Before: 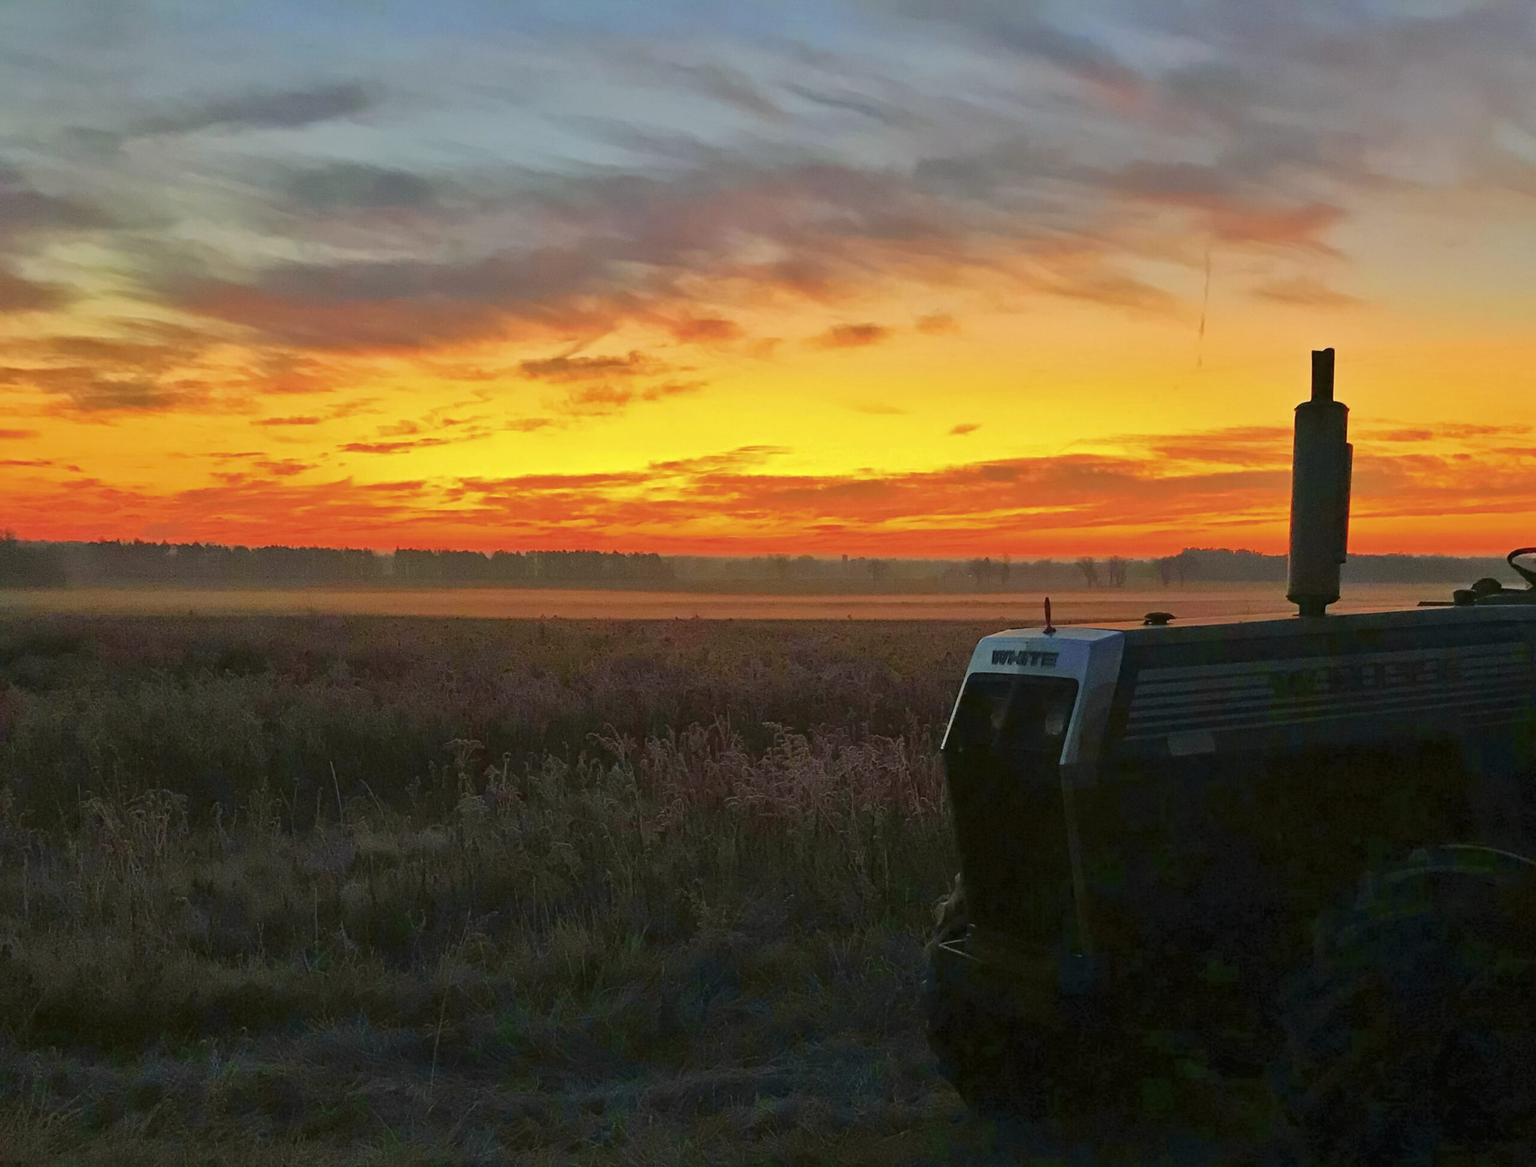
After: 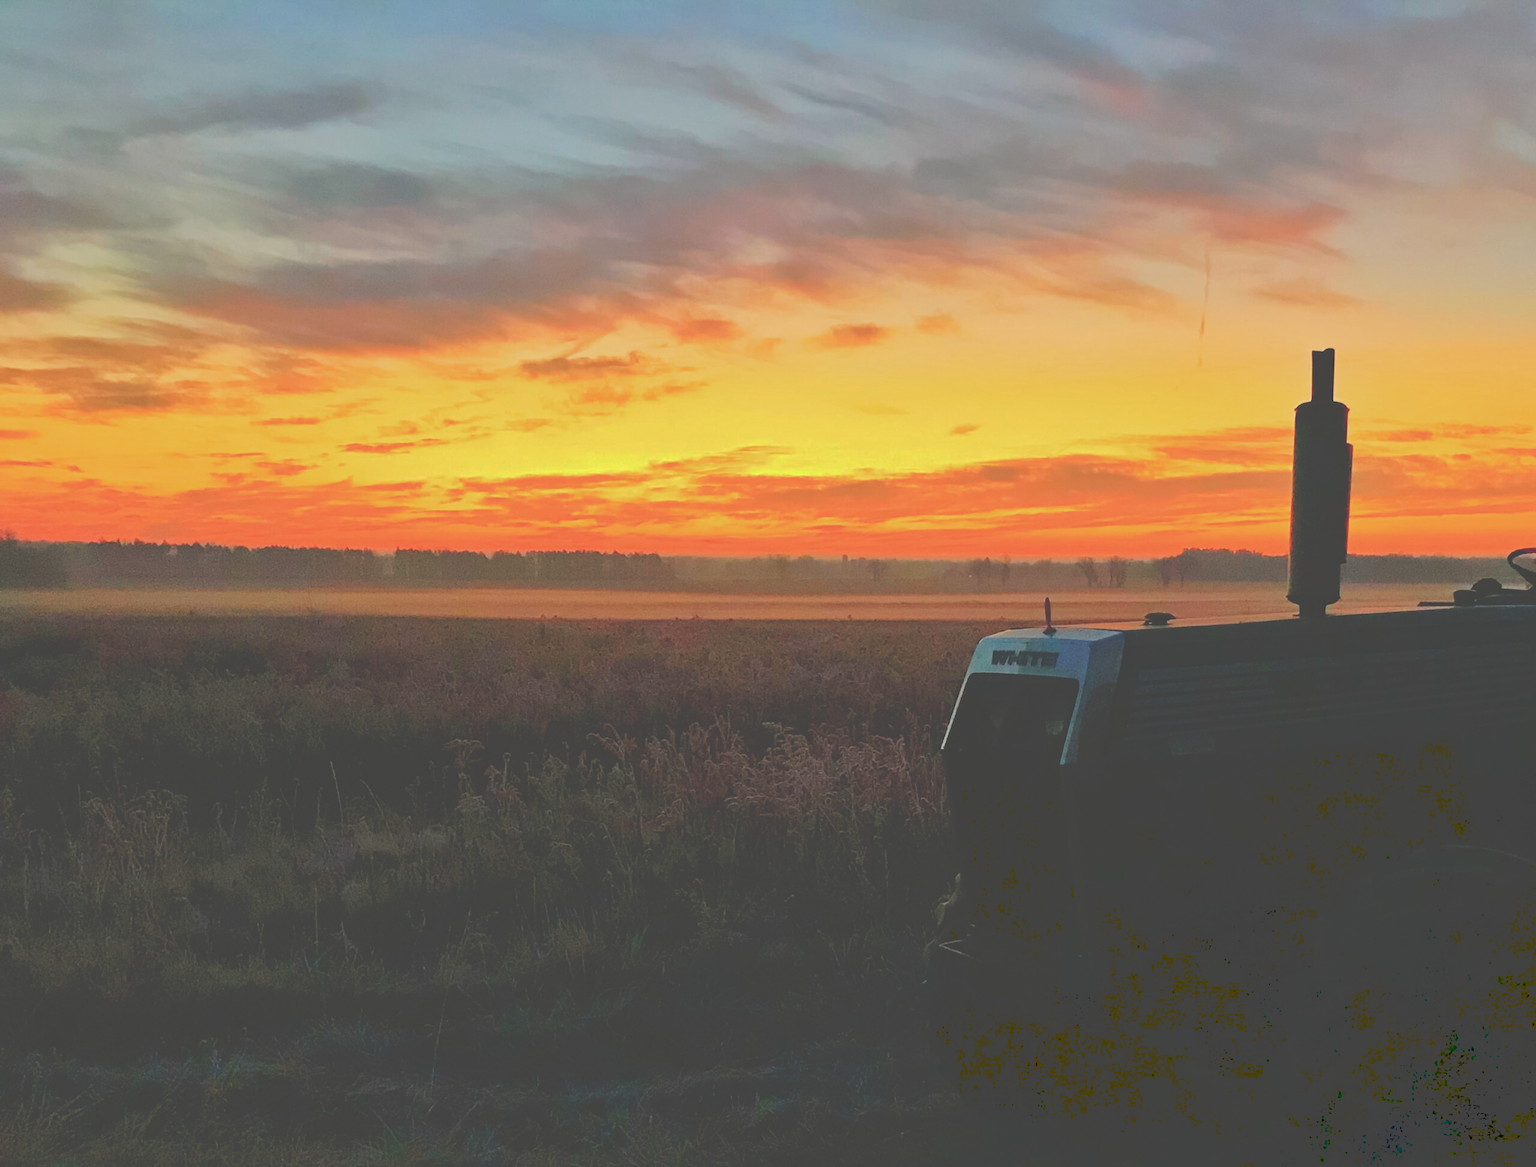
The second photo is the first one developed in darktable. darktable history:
tone curve: curves: ch0 [(0, 0) (0.003, 0.277) (0.011, 0.277) (0.025, 0.279) (0.044, 0.282) (0.069, 0.286) (0.1, 0.289) (0.136, 0.294) (0.177, 0.318) (0.224, 0.345) (0.277, 0.379) (0.335, 0.425) (0.399, 0.481) (0.468, 0.542) (0.543, 0.594) (0.623, 0.662) (0.709, 0.731) (0.801, 0.792) (0.898, 0.851) (1, 1)], preserve colors none
